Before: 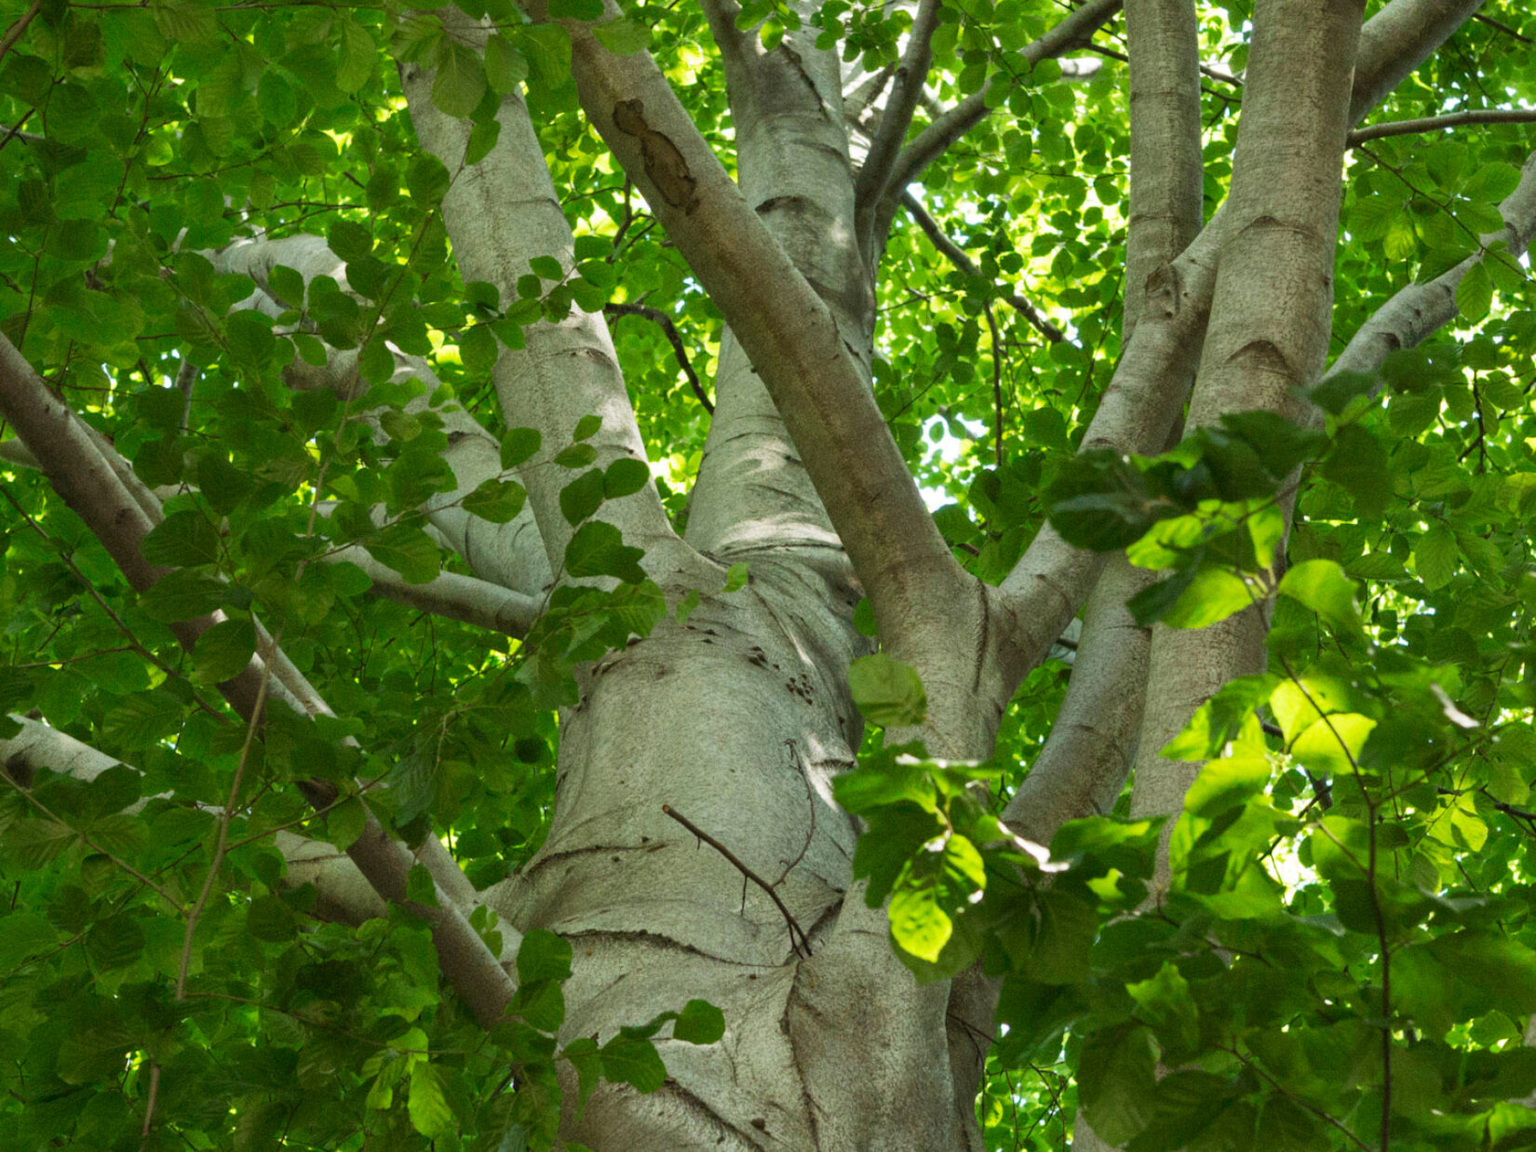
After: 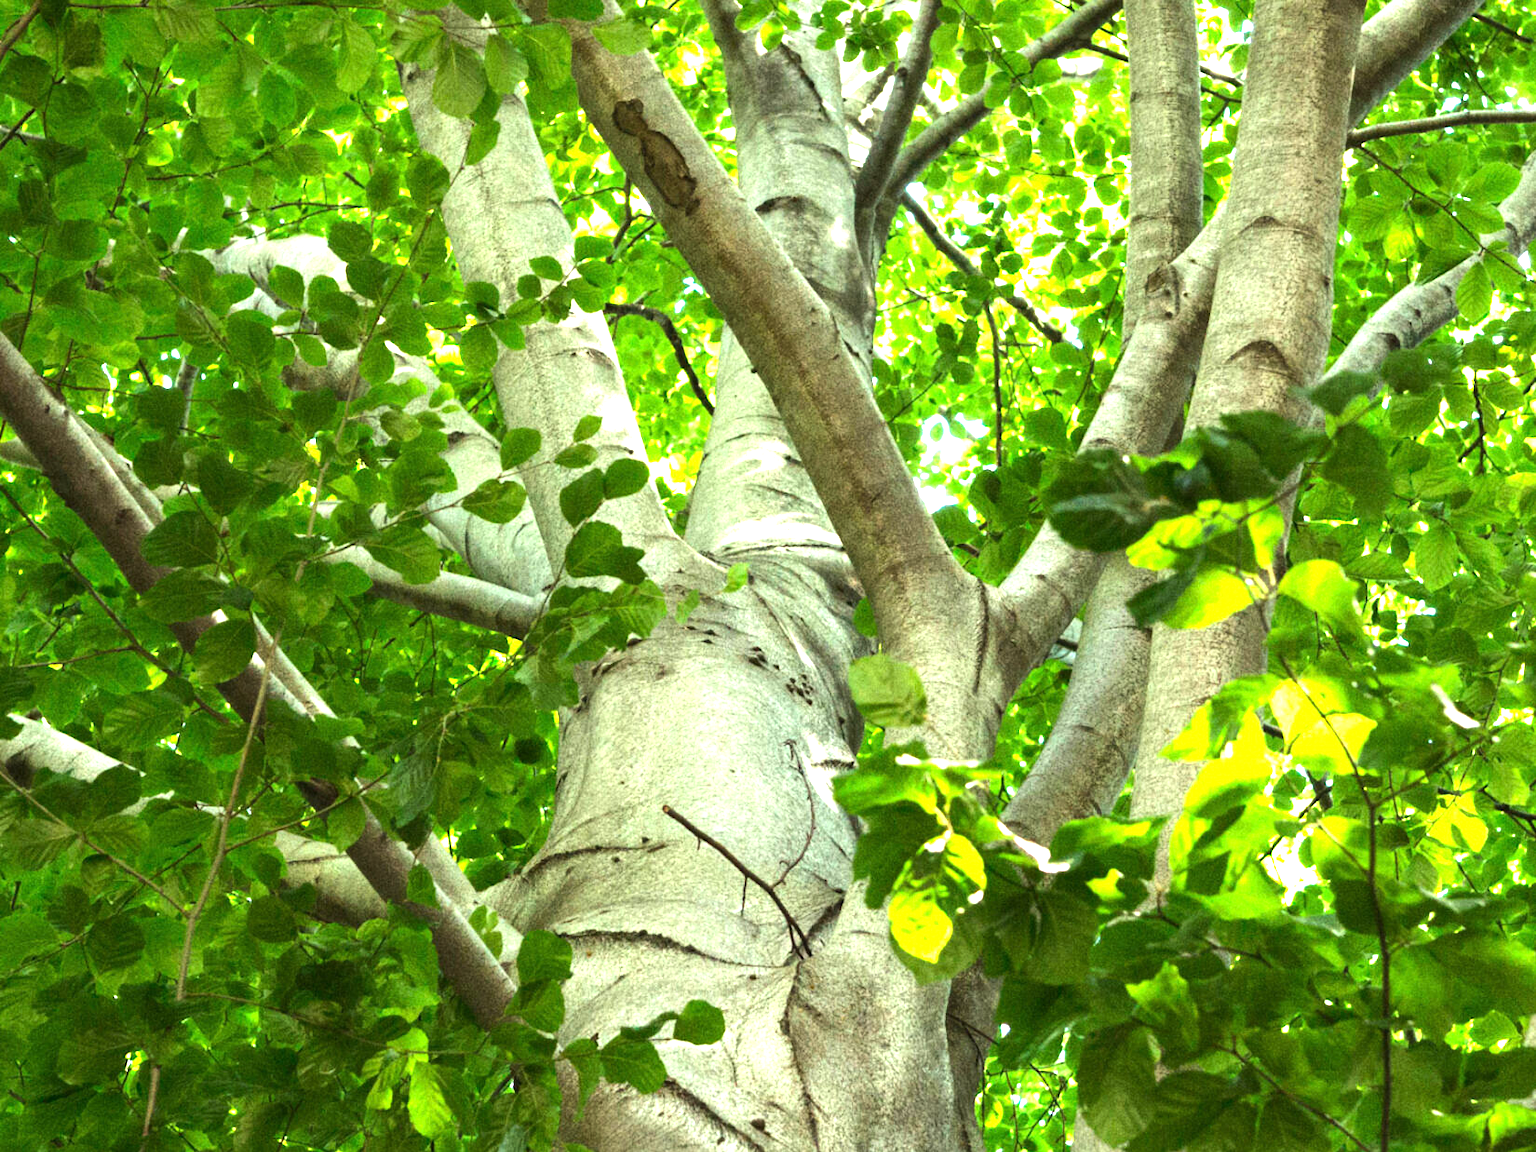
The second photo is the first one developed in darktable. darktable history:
tone equalizer: -8 EV -0.75 EV, -7 EV -0.7 EV, -6 EV -0.6 EV, -5 EV -0.4 EV, -3 EV 0.4 EV, -2 EV 0.6 EV, -1 EV 0.7 EV, +0 EV 0.75 EV, edges refinement/feathering 500, mask exposure compensation -1.57 EV, preserve details no
exposure: exposure 1.089 EV, compensate highlight preservation false
